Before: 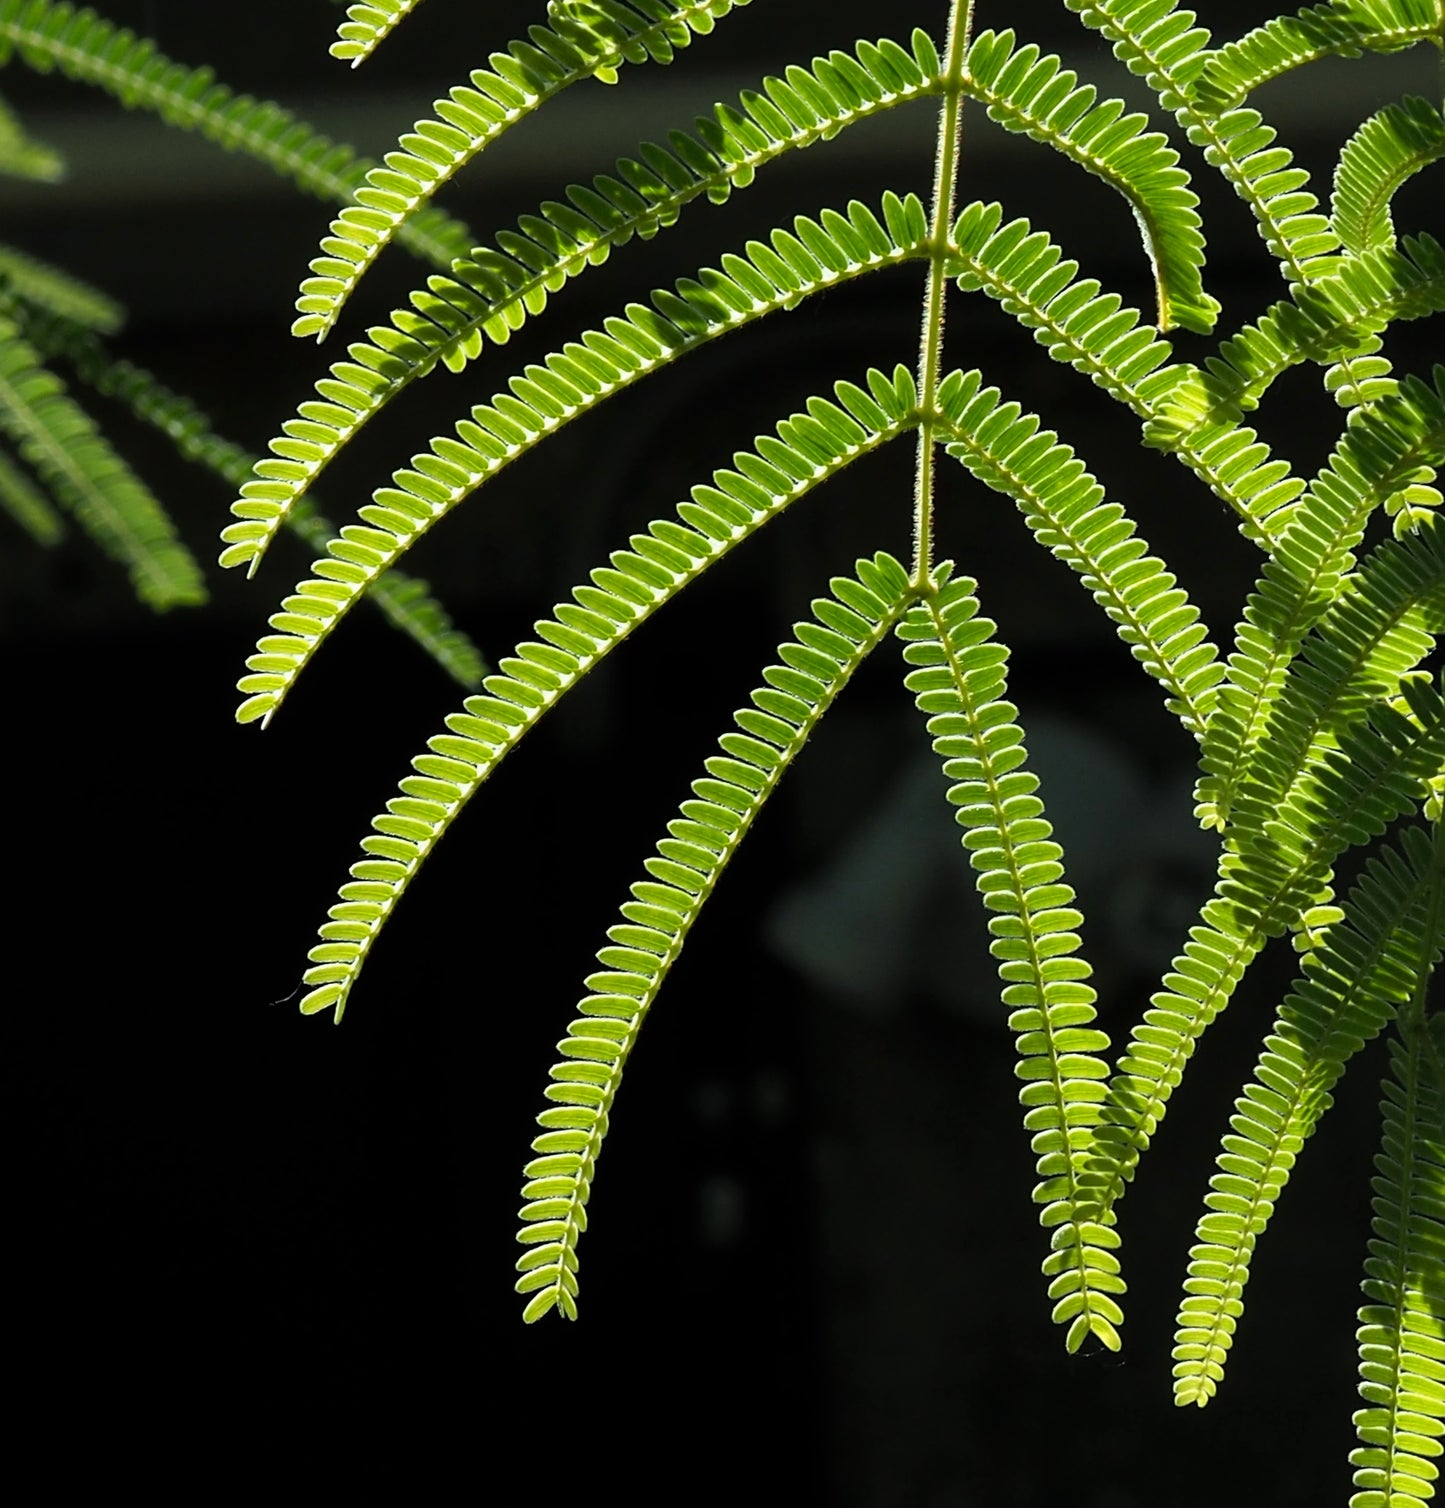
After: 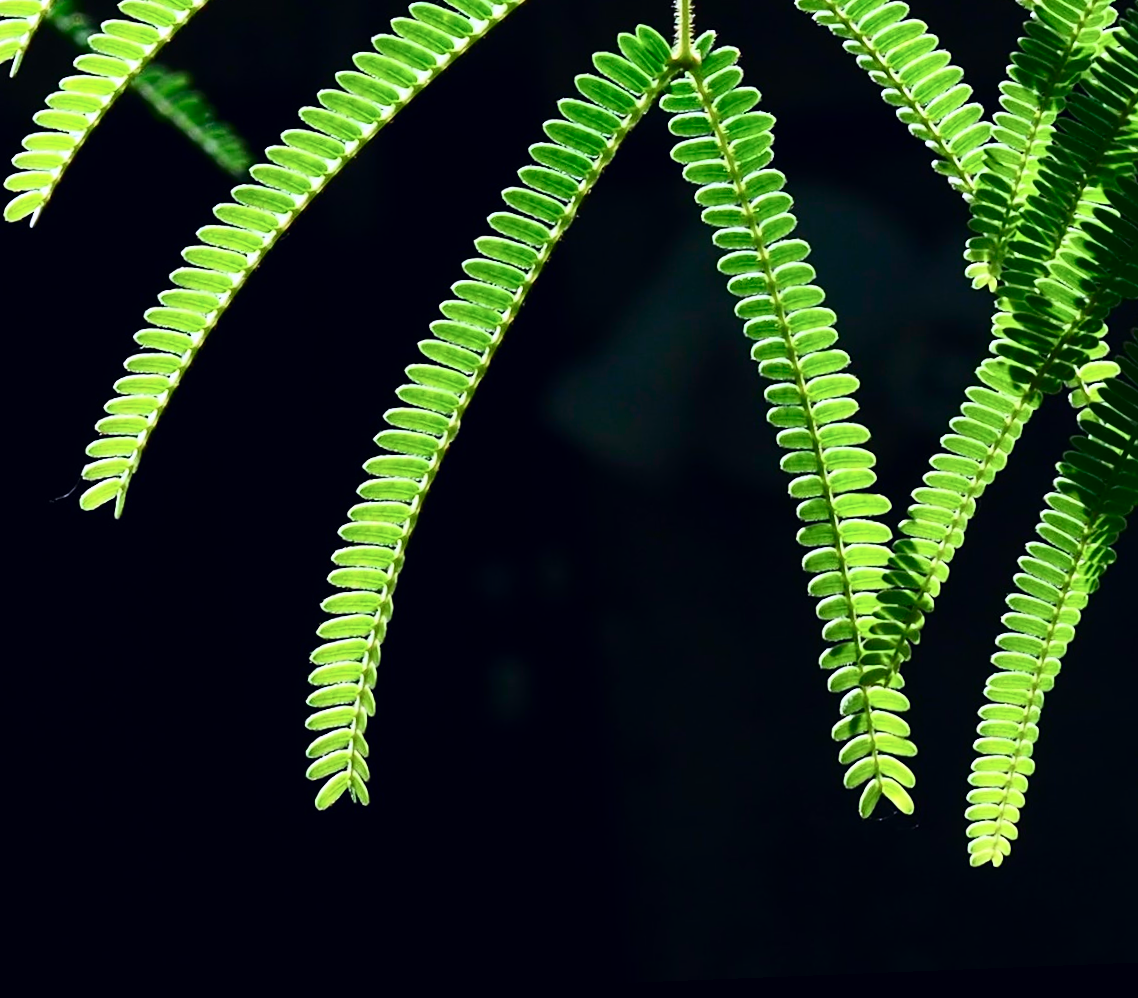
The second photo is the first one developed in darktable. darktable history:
rotate and perspective: rotation -2.29°, automatic cropping off
white balance: red 1.004, blue 1.096
tone curve: curves: ch0 [(0, 0) (0.236, 0.124) (0.373, 0.304) (0.542, 0.593) (0.737, 0.873) (1, 1)]; ch1 [(0, 0) (0.399, 0.328) (0.488, 0.484) (0.598, 0.624) (1, 1)]; ch2 [(0, 0) (0.448, 0.405) (0.523, 0.511) (0.592, 0.59) (1, 1)], color space Lab, independent channels, preserve colors none
crop and rotate: left 17.299%, top 35.115%, right 7.015%, bottom 1.024%
